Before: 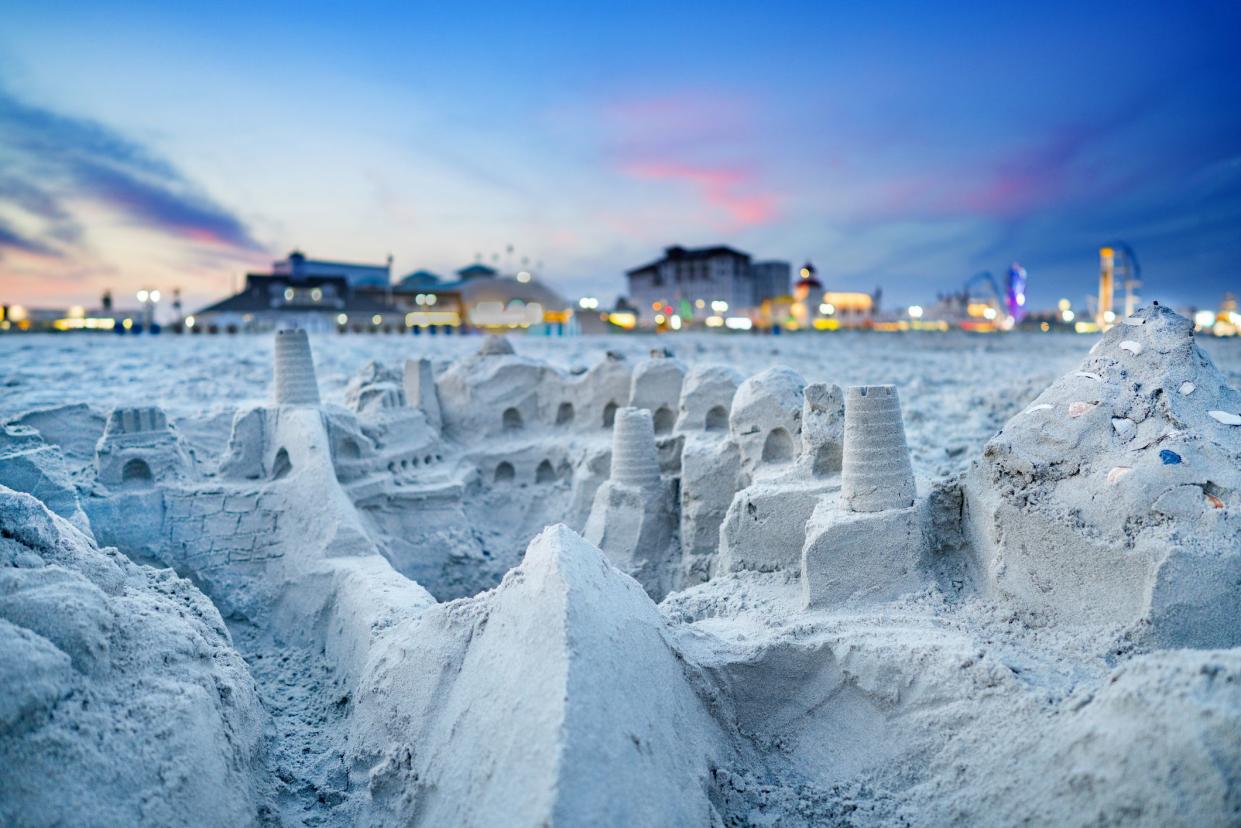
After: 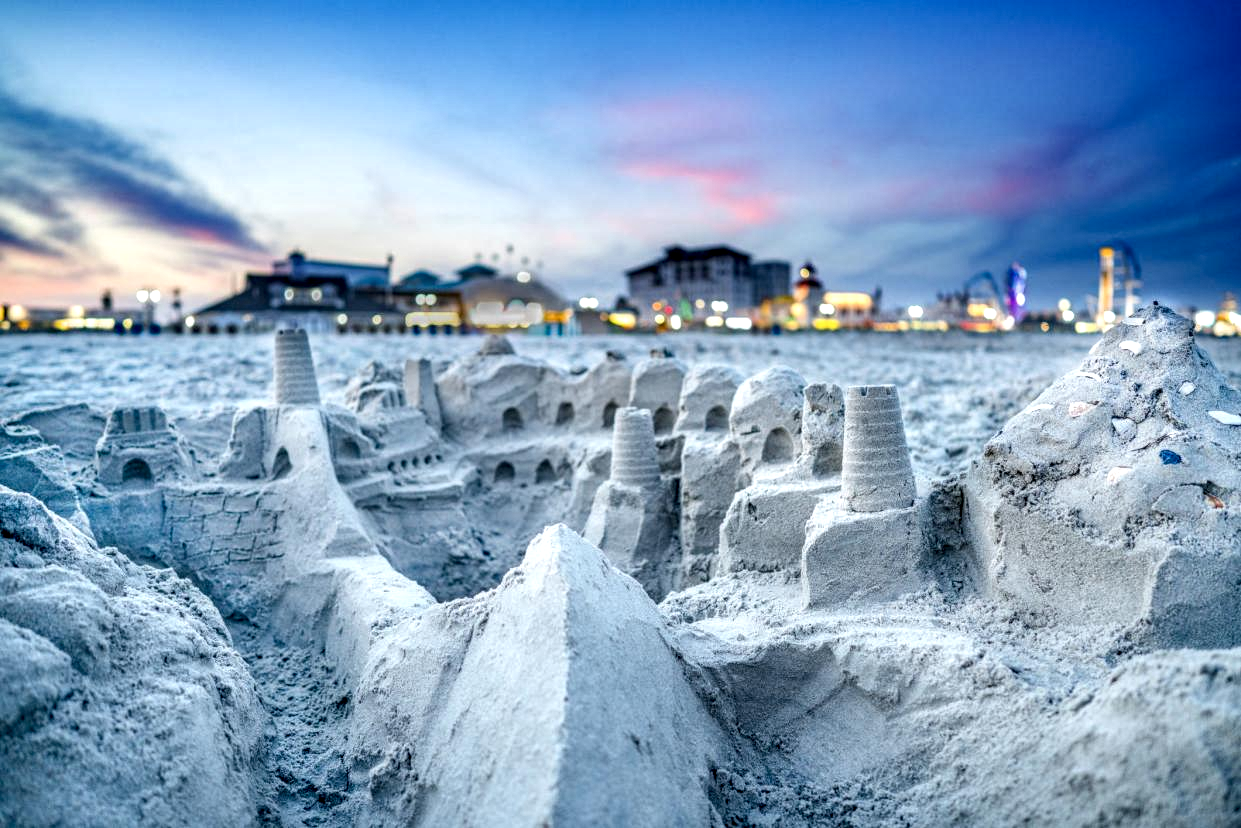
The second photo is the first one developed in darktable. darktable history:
local contrast: highlights 1%, shadows 5%, detail 182%
